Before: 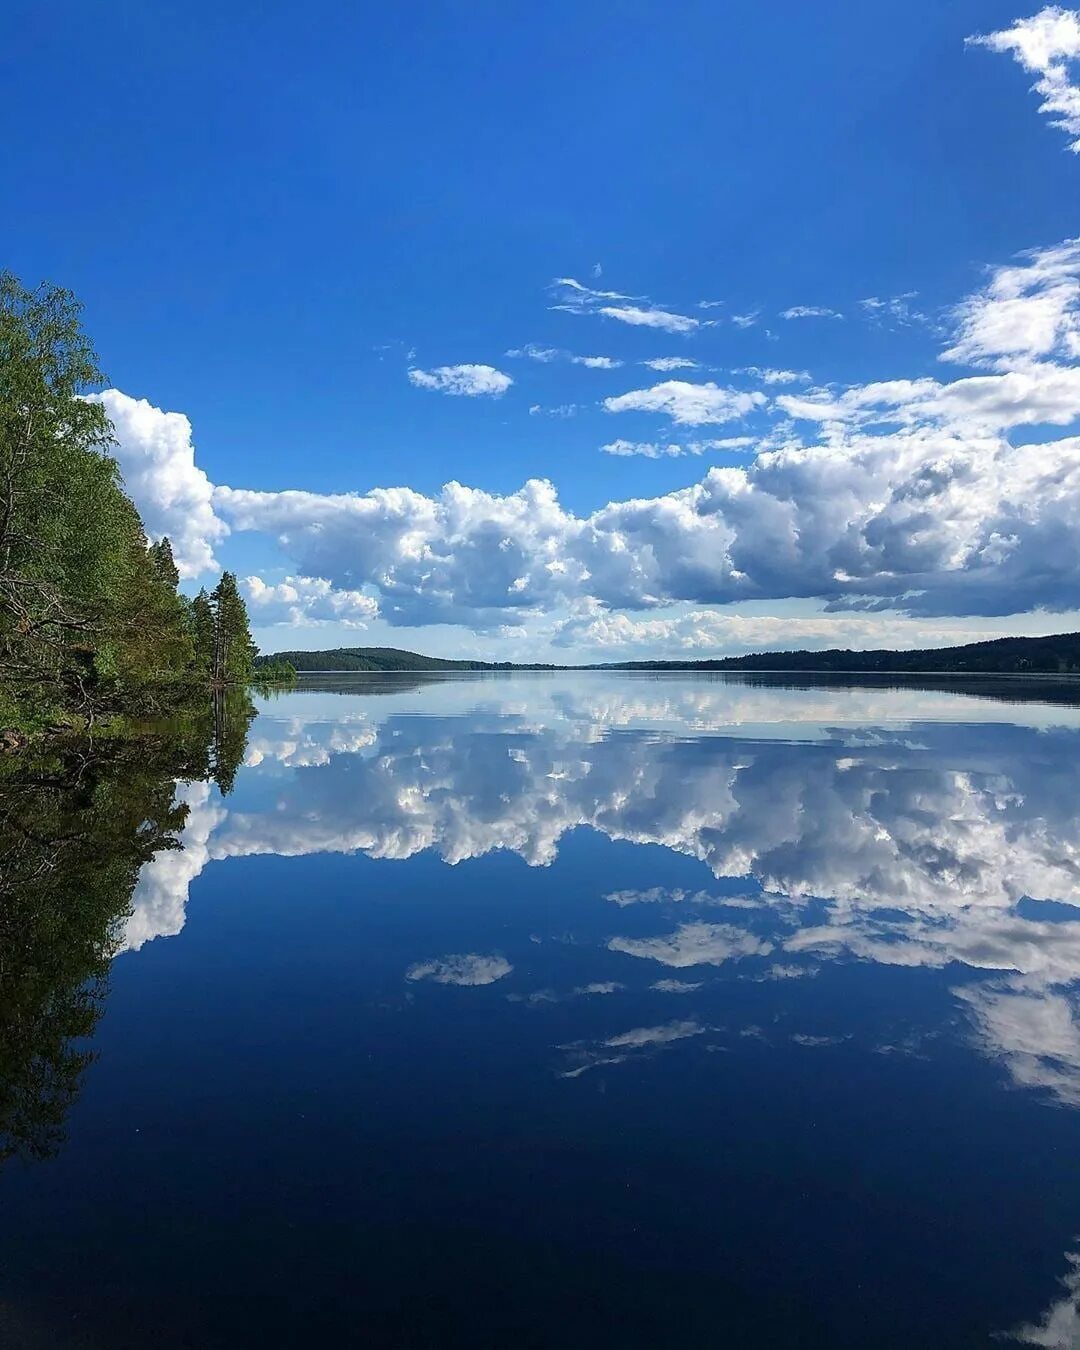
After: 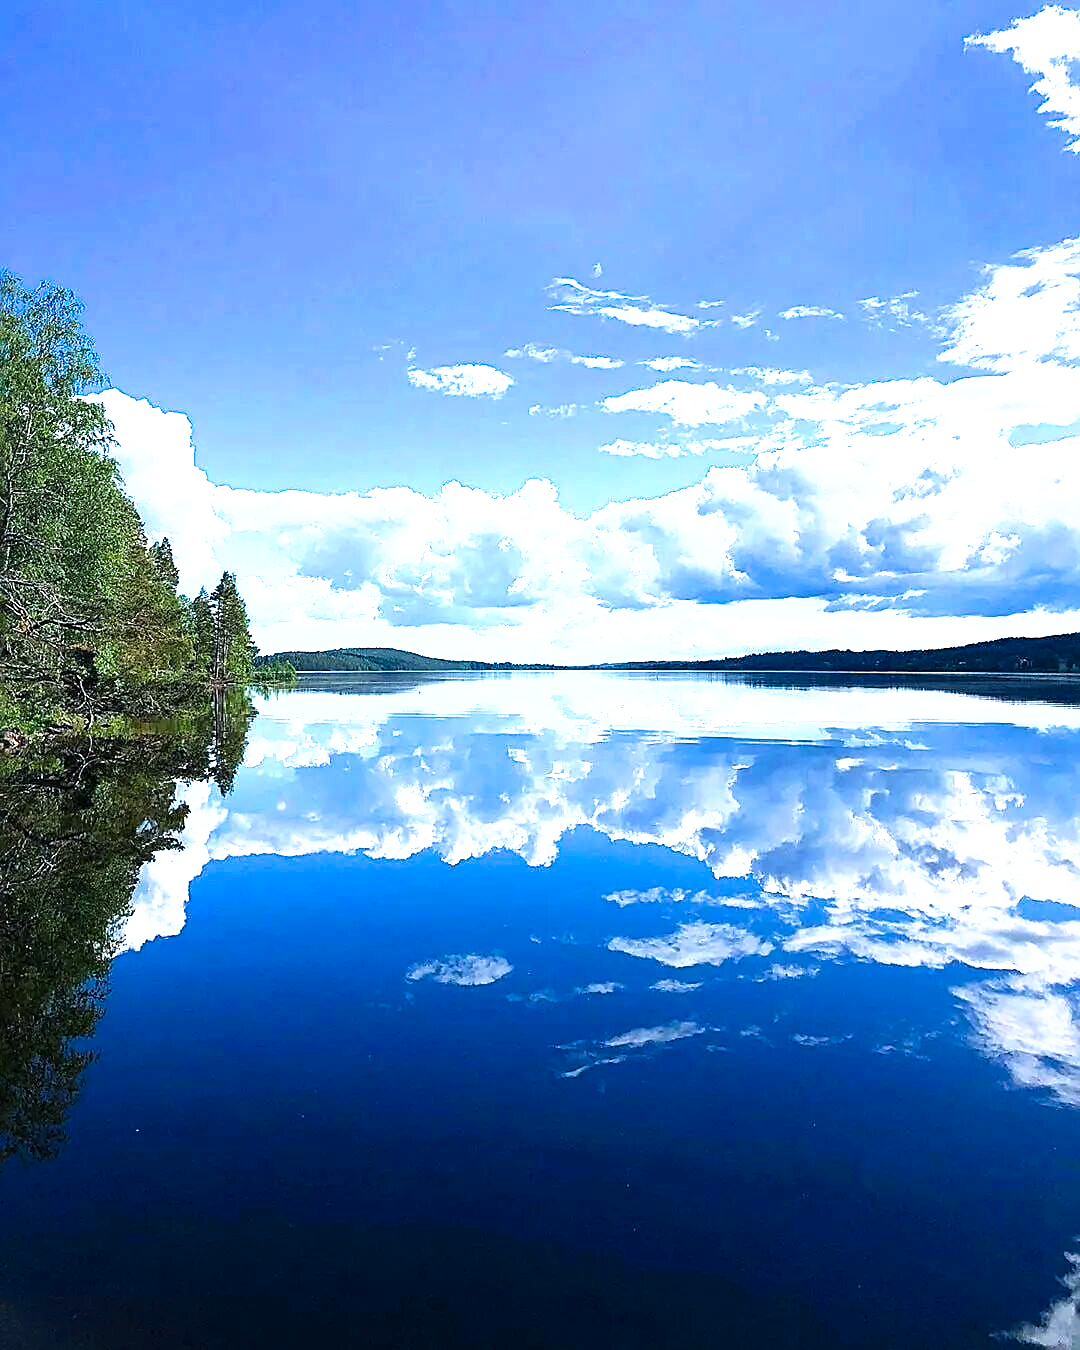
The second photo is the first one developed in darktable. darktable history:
sharpen: on, module defaults
exposure: black level correction 0, exposure 1.104 EV, compensate highlight preservation false
tone curve: curves: ch0 [(0, 0) (0.003, 0.002) (0.011, 0.006) (0.025, 0.014) (0.044, 0.025) (0.069, 0.039) (0.1, 0.056) (0.136, 0.086) (0.177, 0.129) (0.224, 0.183) (0.277, 0.247) (0.335, 0.318) (0.399, 0.395) (0.468, 0.48) (0.543, 0.571) (0.623, 0.668) (0.709, 0.773) (0.801, 0.873) (0.898, 0.978) (1, 1)], preserve colors none
color calibration: x 0.37, y 0.382, temperature 4320.5 K
